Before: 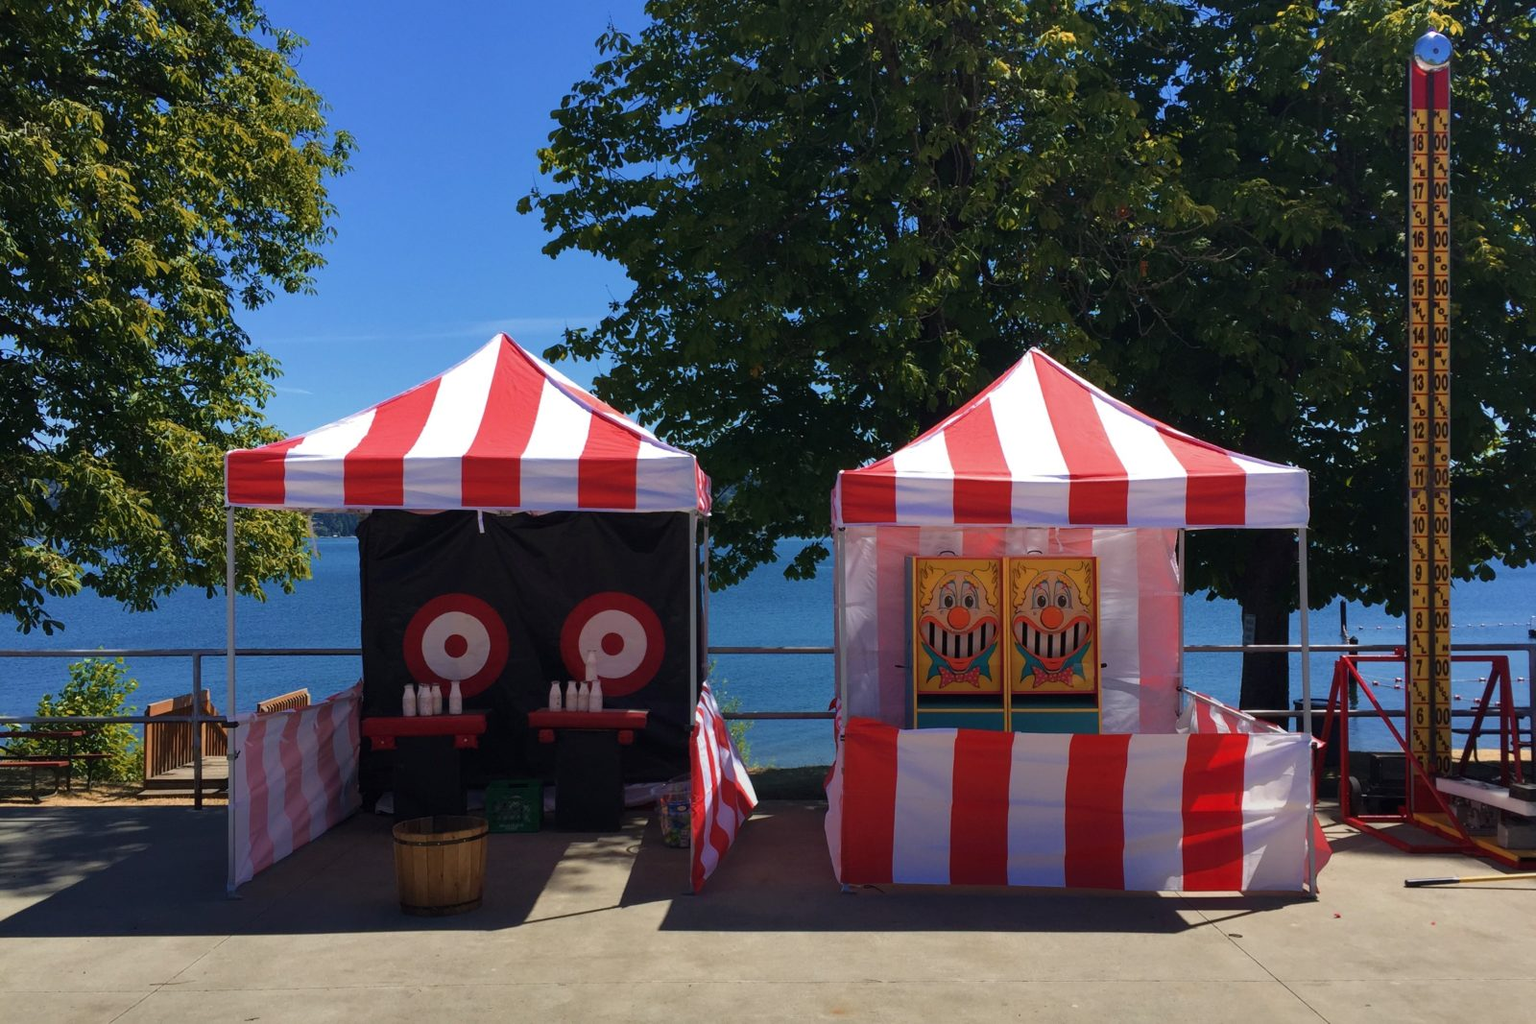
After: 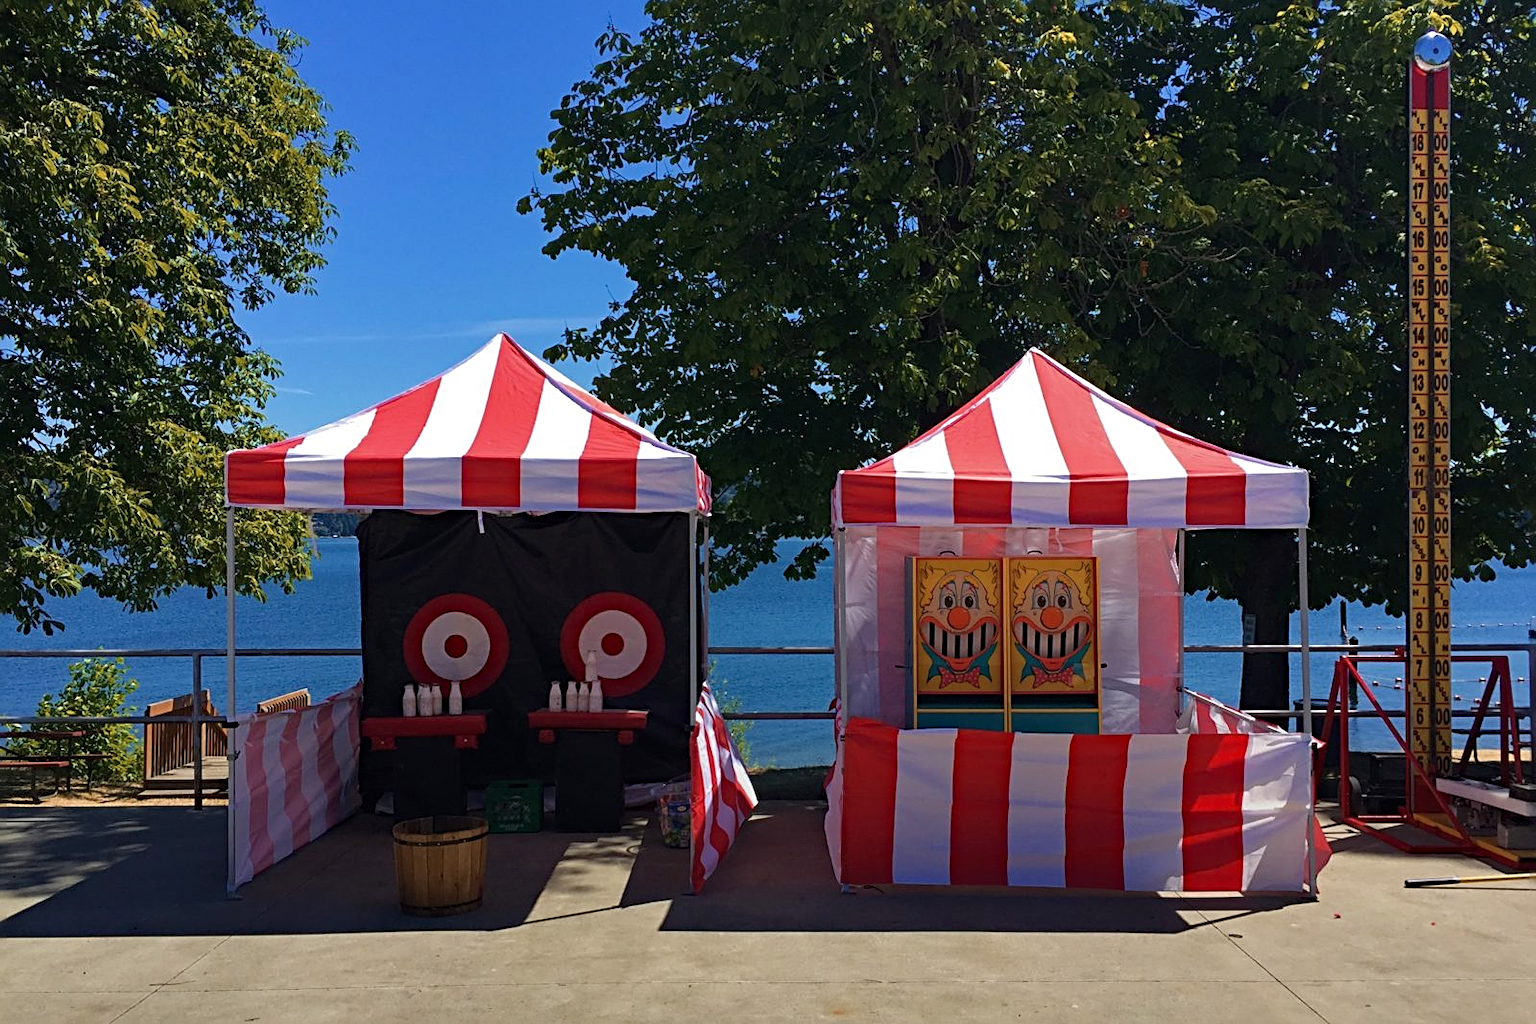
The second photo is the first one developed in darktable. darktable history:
haze removal: compatibility mode true, adaptive false
sharpen: radius 2.763
